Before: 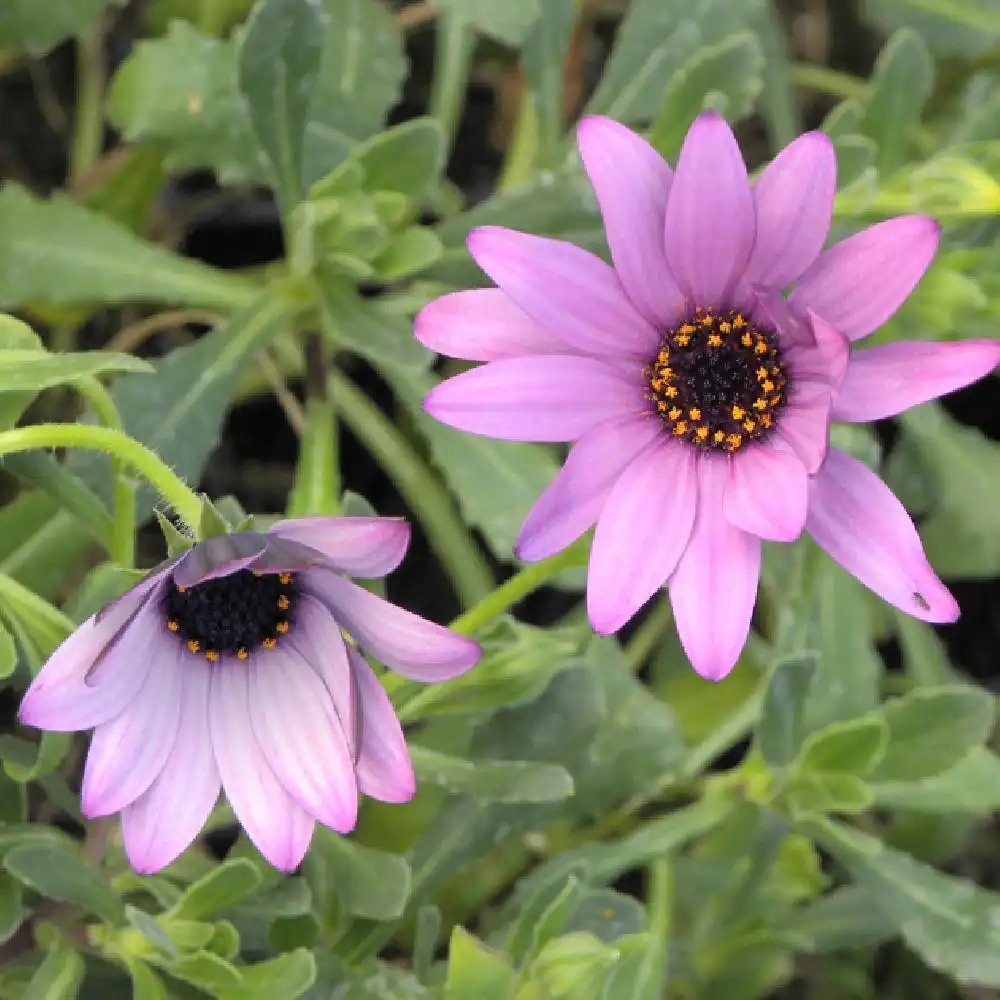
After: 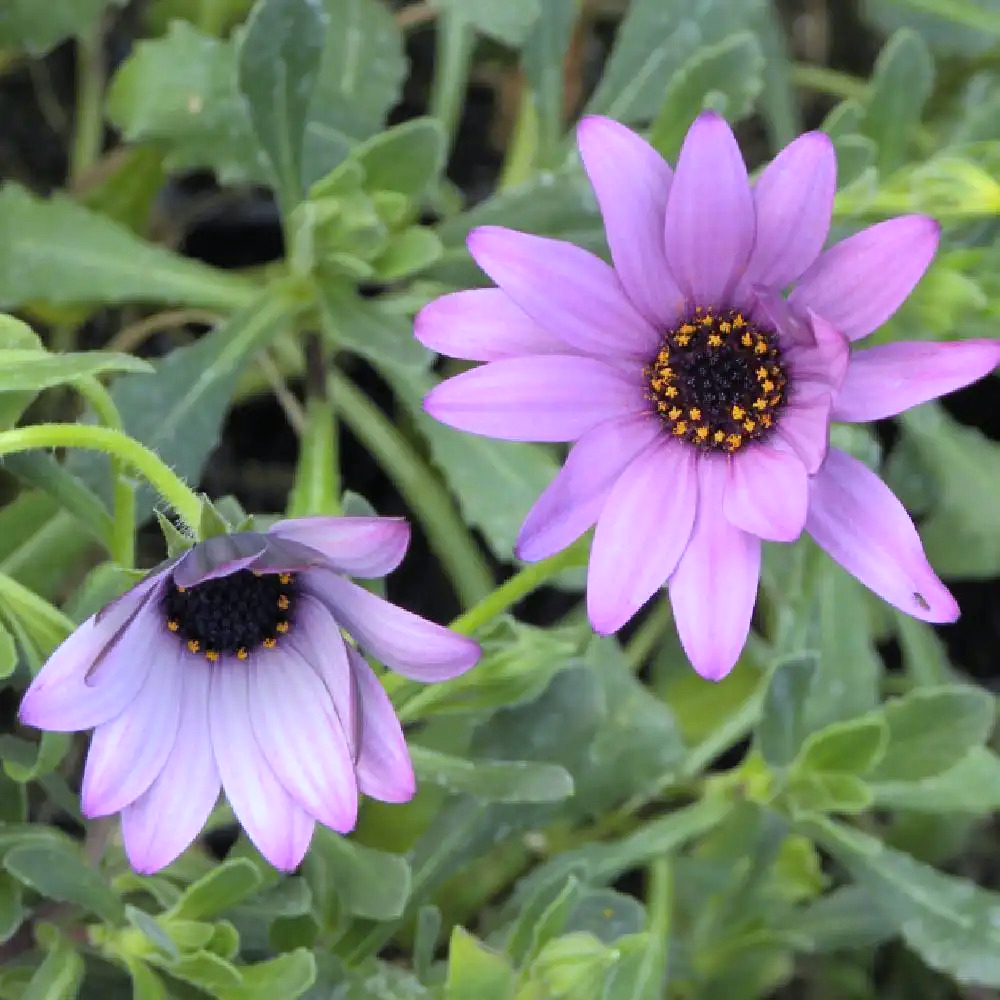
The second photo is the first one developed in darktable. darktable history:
contrast brightness saturation: contrast 0.05
white balance: red 0.931, blue 1.11
